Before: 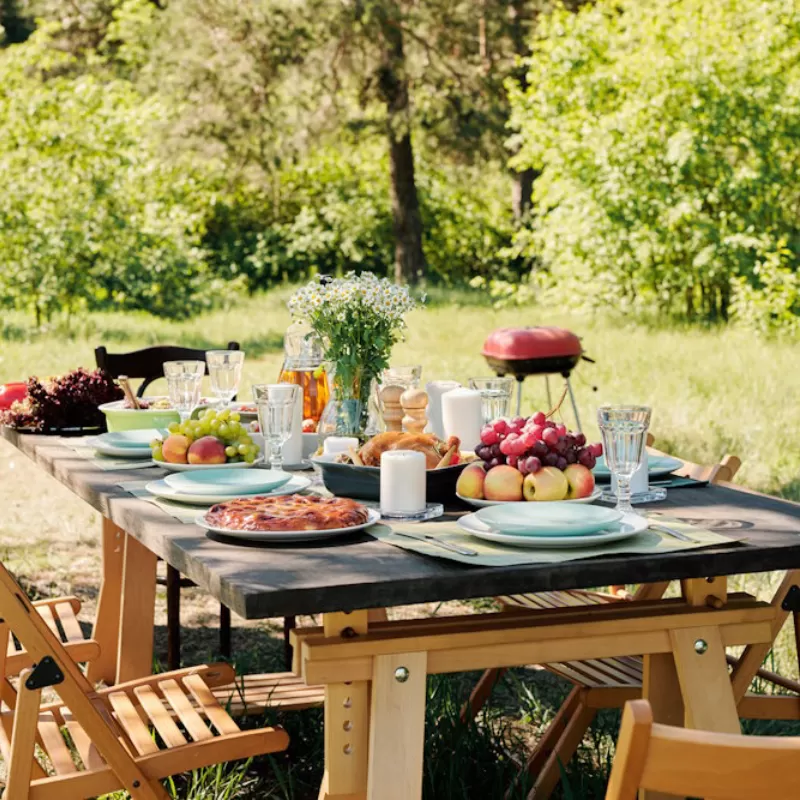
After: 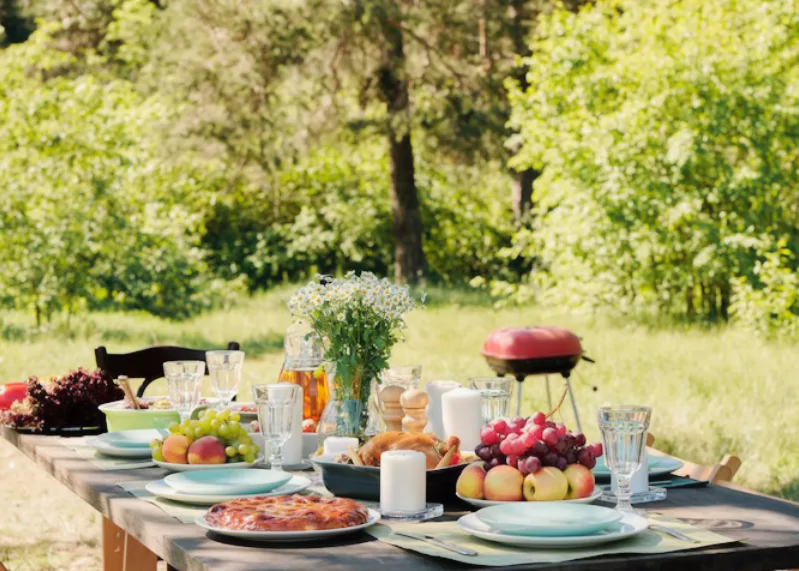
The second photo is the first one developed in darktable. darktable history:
contrast equalizer: octaves 7, y [[0.502, 0.505, 0.512, 0.529, 0.564, 0.588], [0.5 ×6], [0.502, 0.505, 0.512, 0.529, 0.564, 0.588], [0, 0.001, 0.001, 0.004, 0.008, 0.011], [0, 0.001, 0.001, 0.004, 0.008, 0.011]], mix -1
crop: bottom 28.576%
